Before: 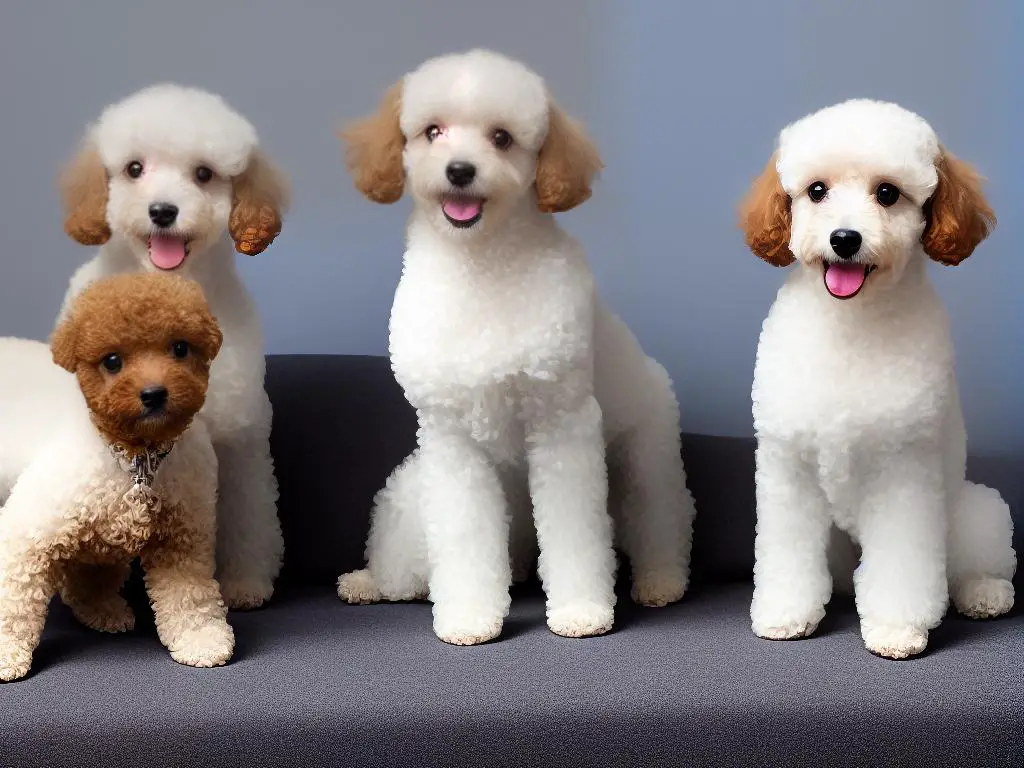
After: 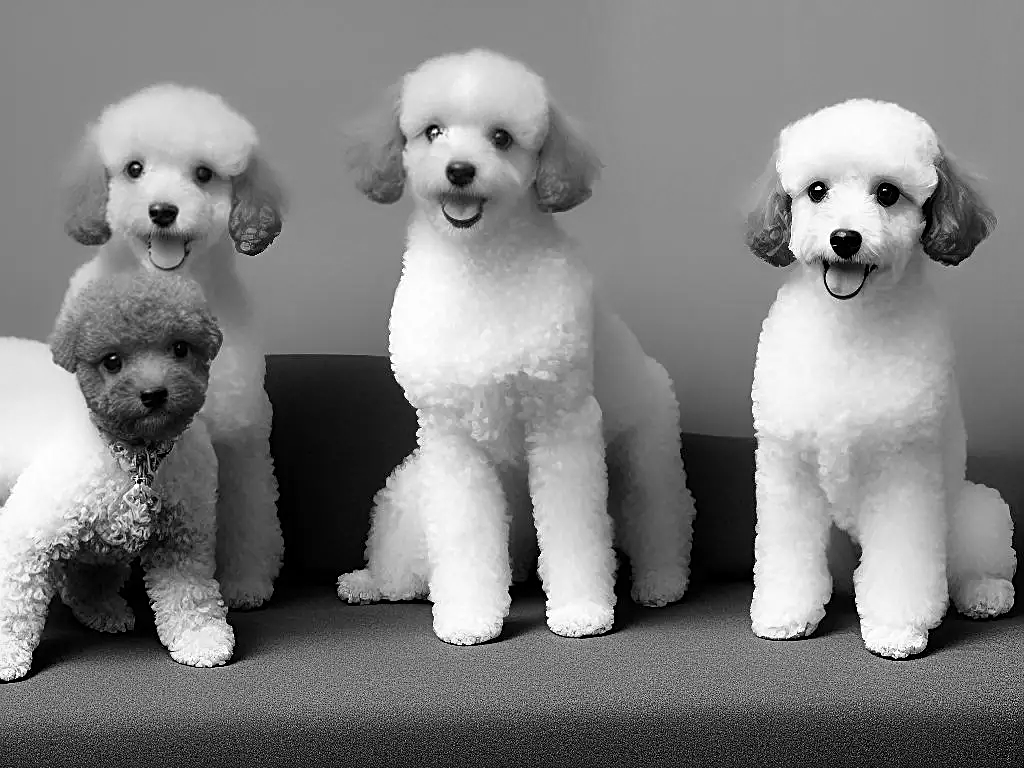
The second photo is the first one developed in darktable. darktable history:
color balance rgb: perceptual saturation grading › global saturation 20%, perceptual saturation grading › highlights -25%, perceptual saturation grading › shadows 25%
sharpen: on, module defaults
monochrome: on, module defaults
